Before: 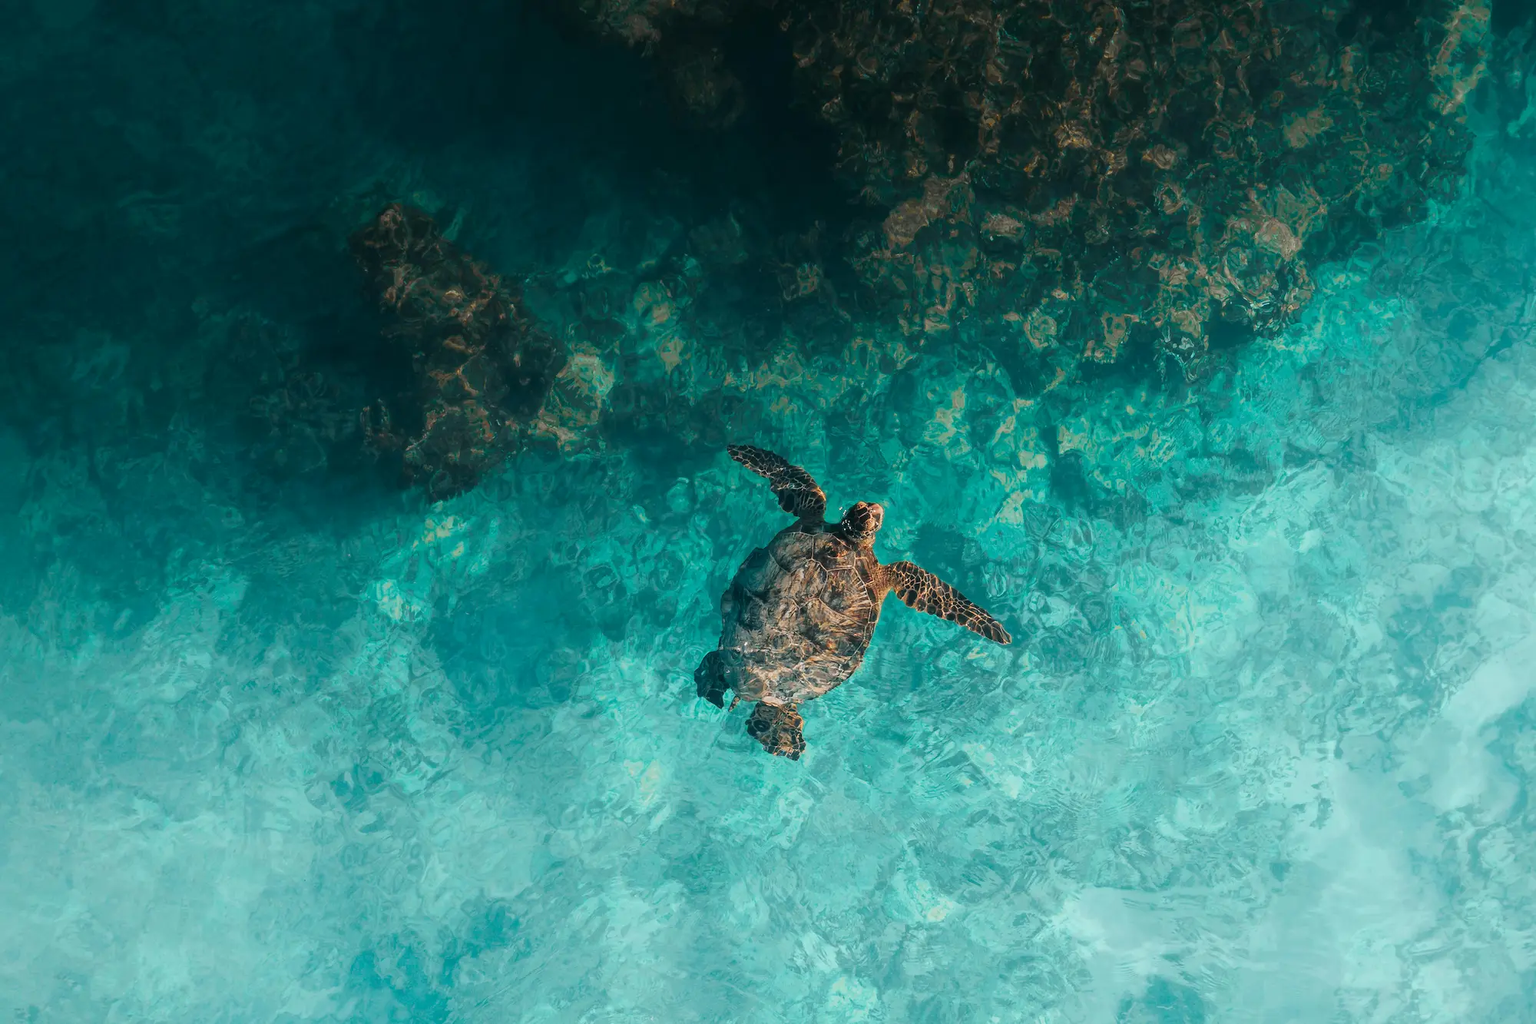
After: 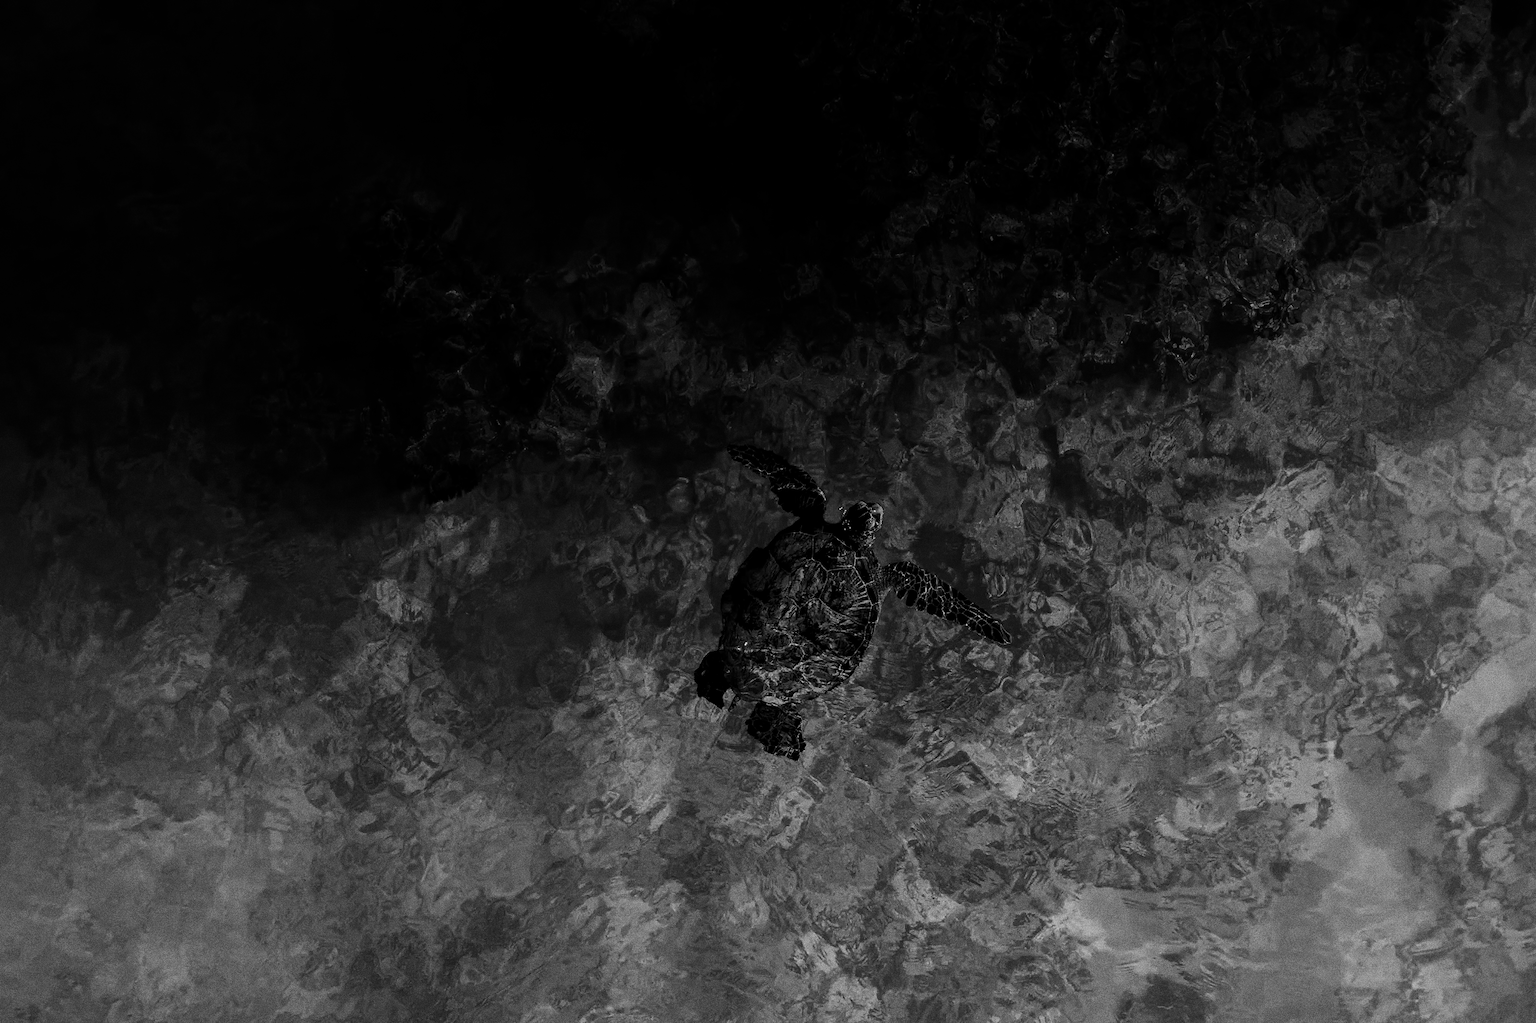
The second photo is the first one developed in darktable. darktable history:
local contrast: mode bilateral grid, contrast 30, coarseness 25, midtone range 0.2
contrast brightness saturation: contrast 0.02, brightness -1, saturation -1
grain: coarseness 0.09 ISO, strength 40%
